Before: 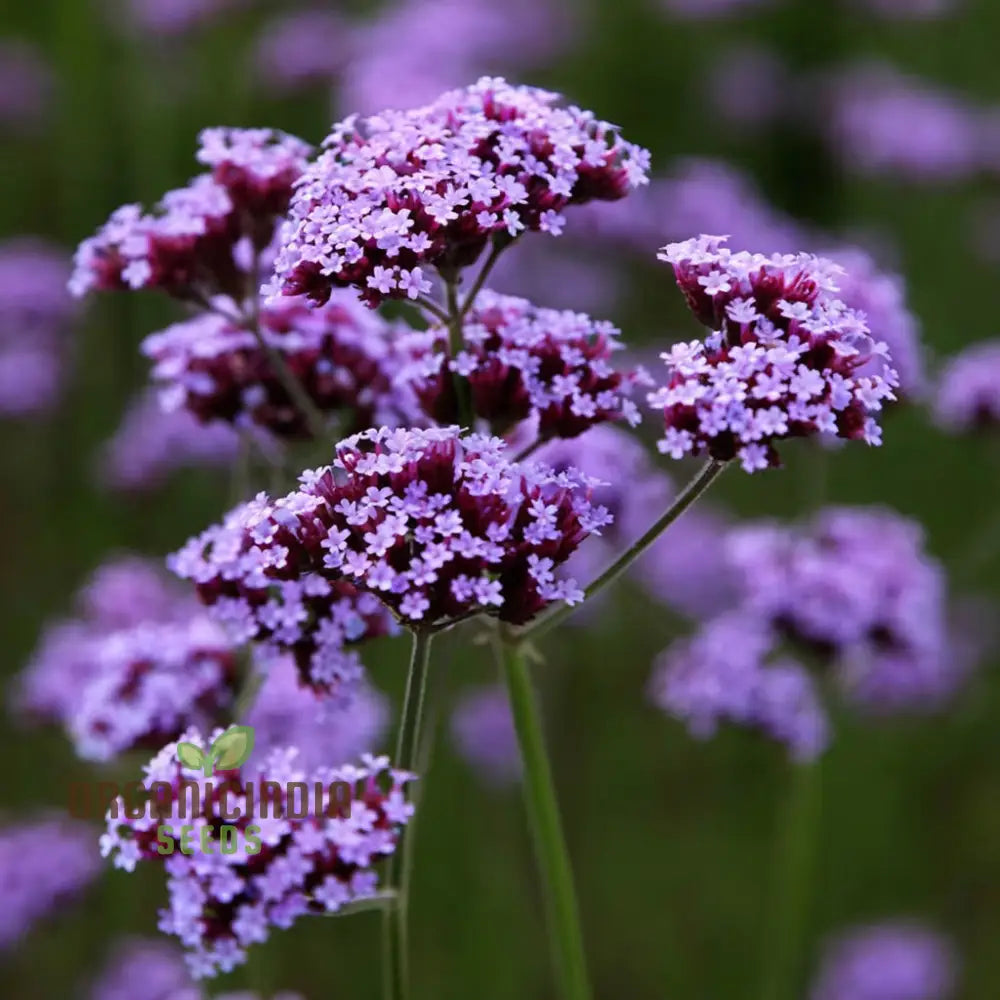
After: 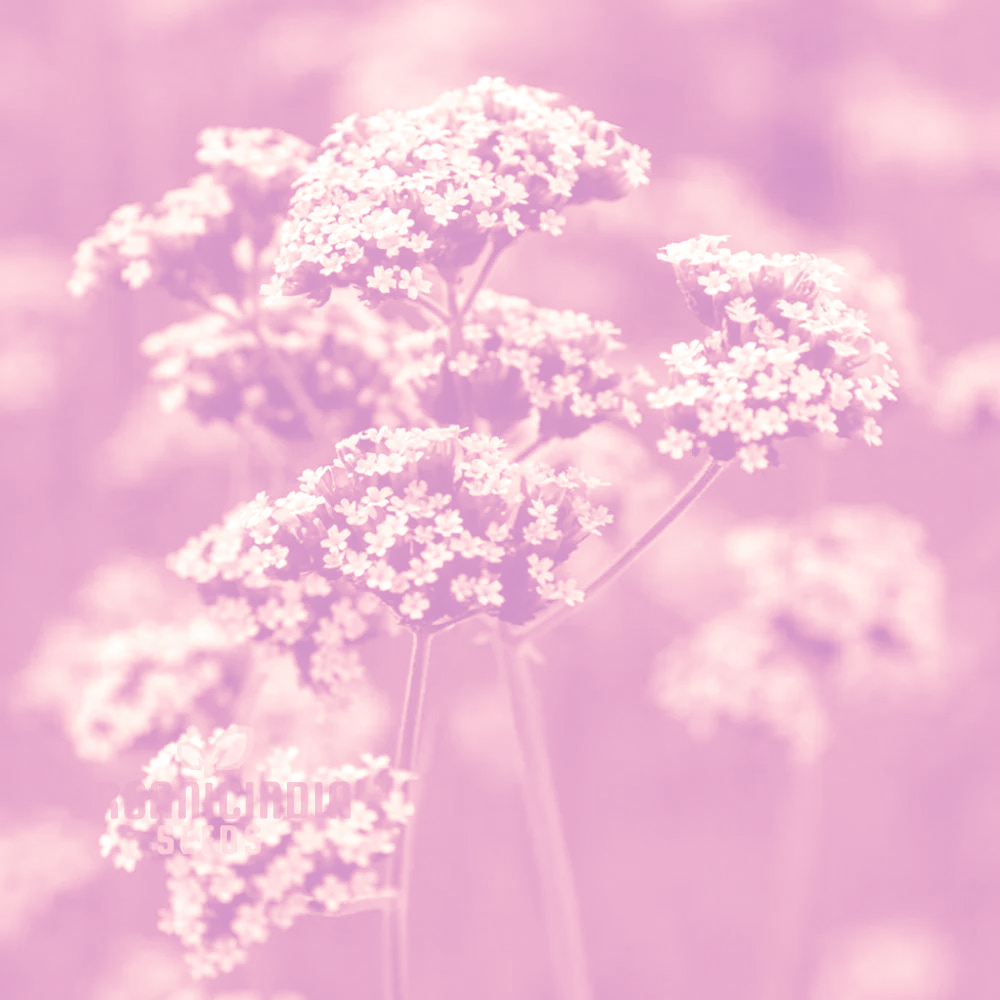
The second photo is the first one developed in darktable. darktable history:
colorize: hue 331.2°, saturation 75%, source mix 30.28%, lightness 70.52%, version 1
split-toning: shadows › hue 226.8°, shadows › saturation 0.56, highlights › hue 28.8°, balance -40, compress 0%
local contrast: on, module defaults
